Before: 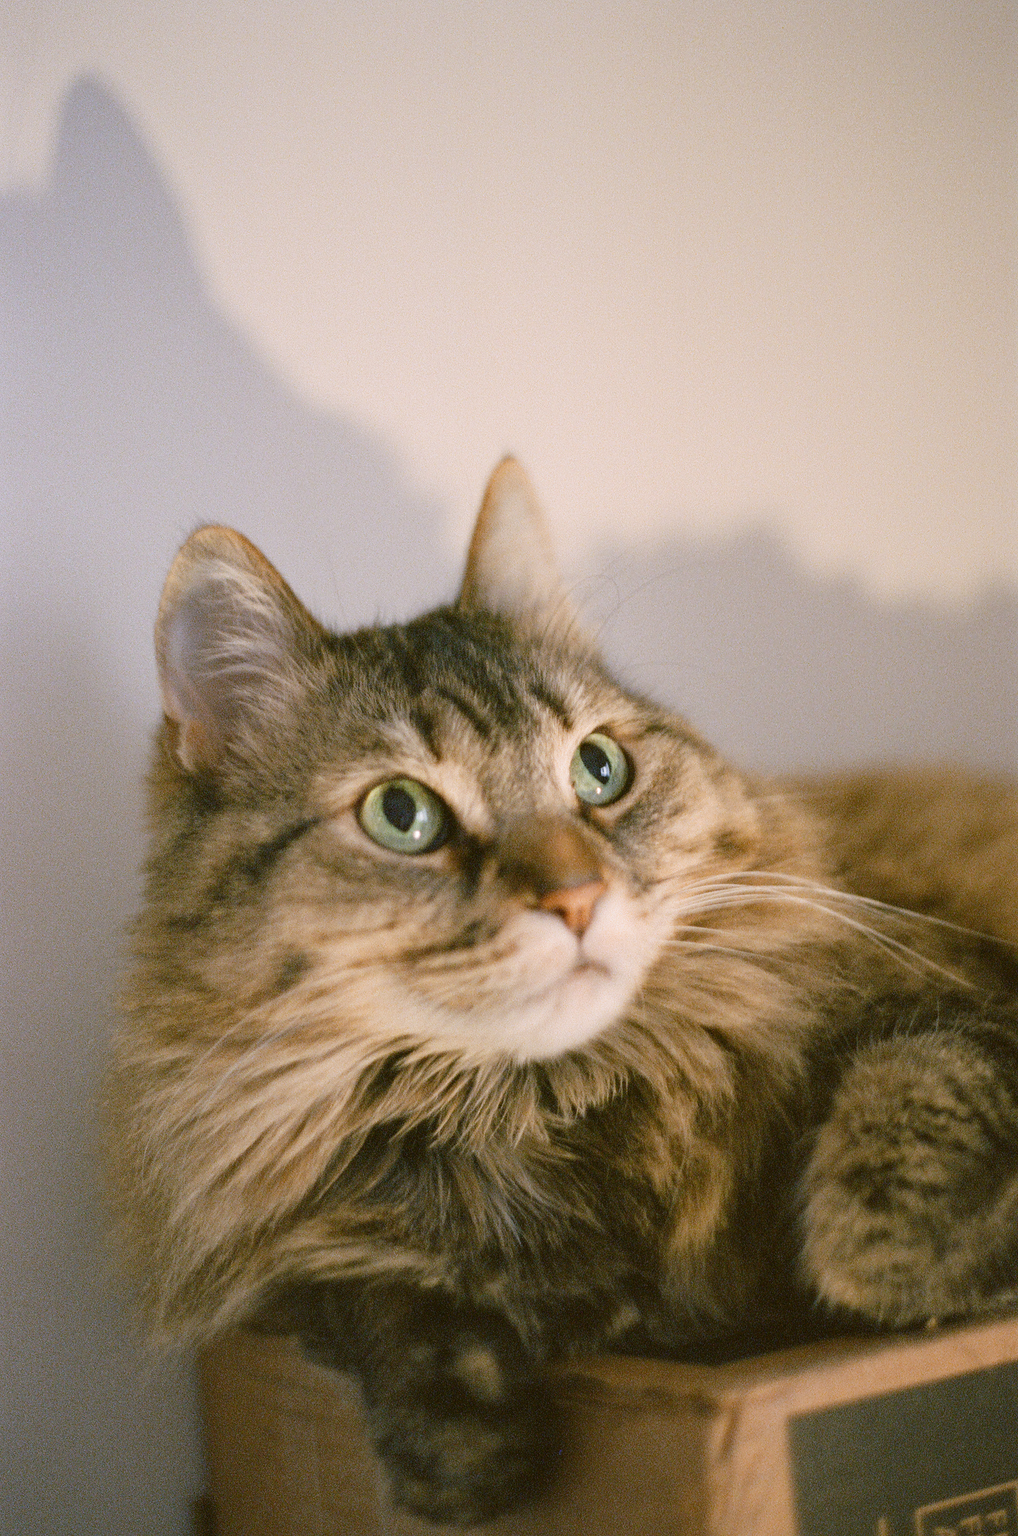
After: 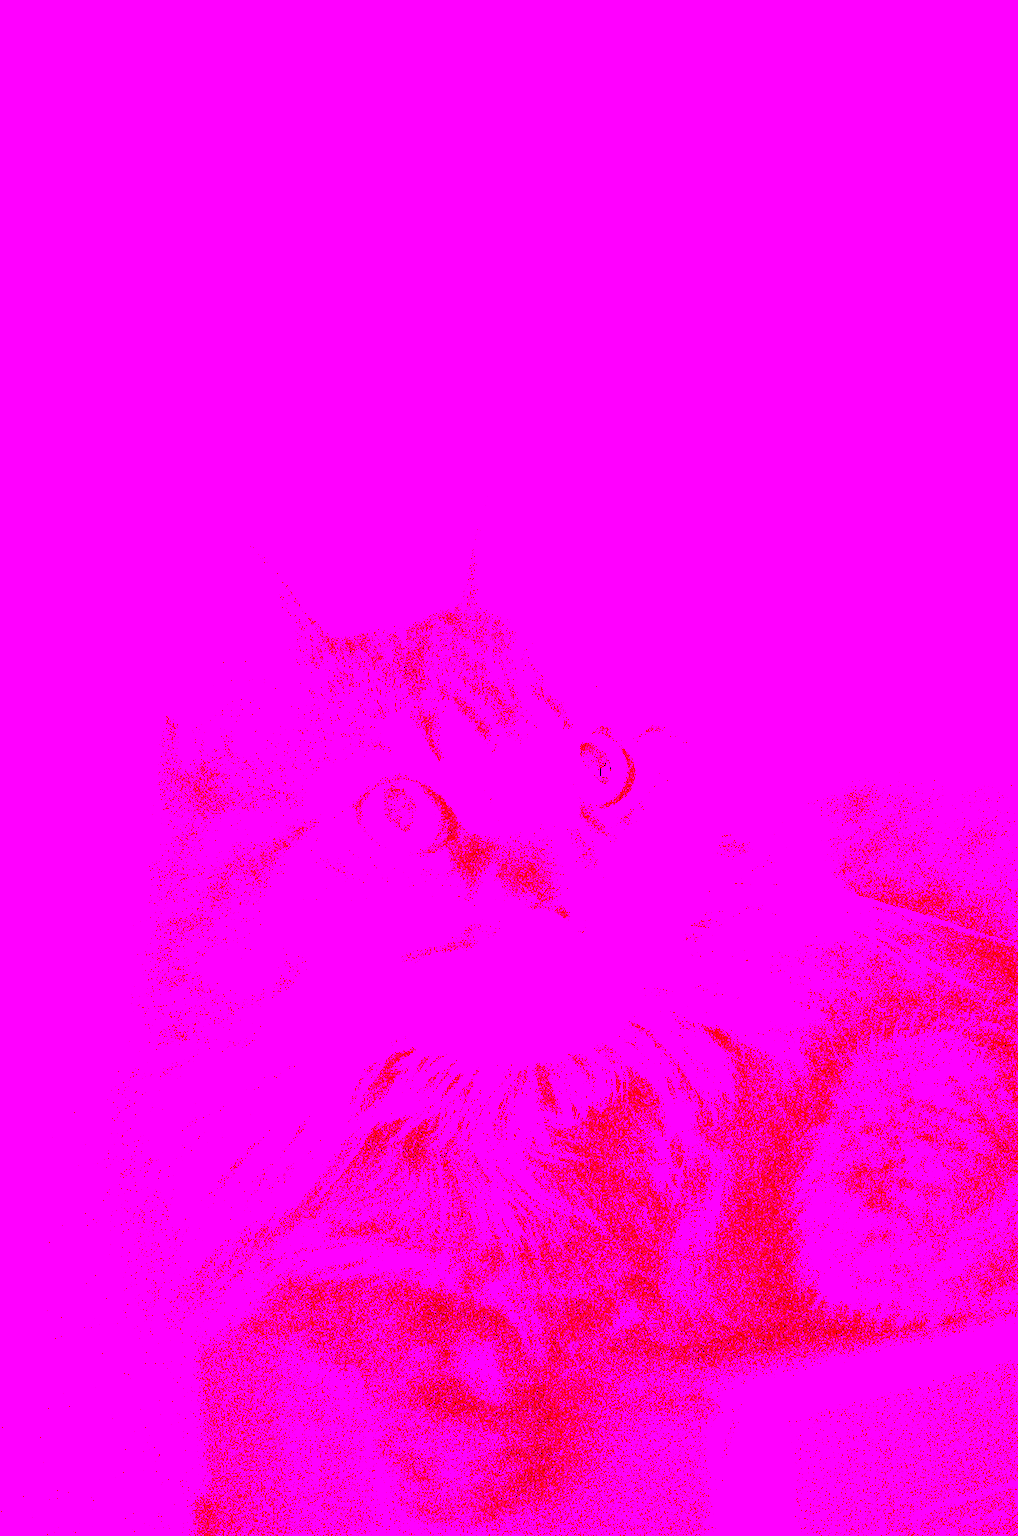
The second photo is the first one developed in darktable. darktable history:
white balance: red 8, blue 8
contrast brightness saturation: contrast 0.12, brightness -0.12, saturation 0.2
